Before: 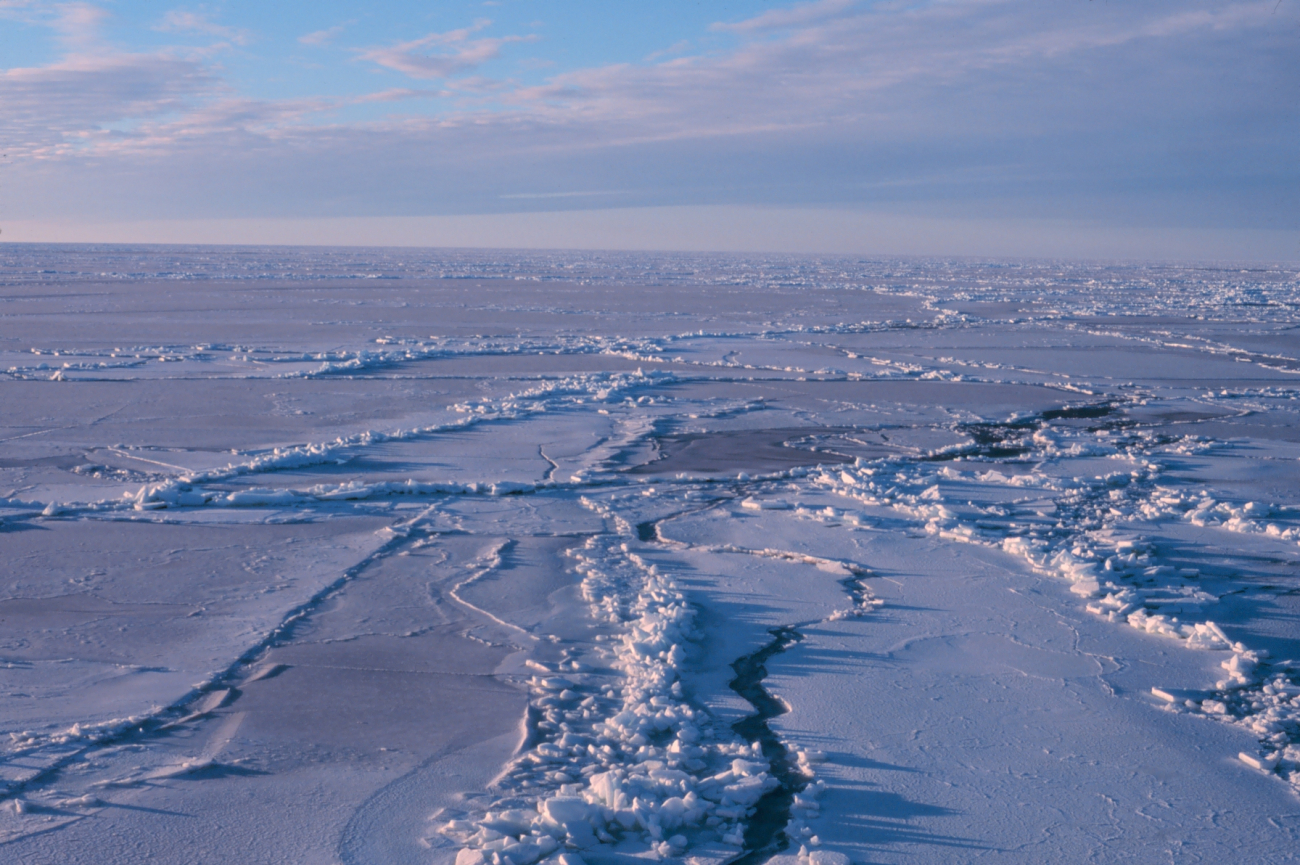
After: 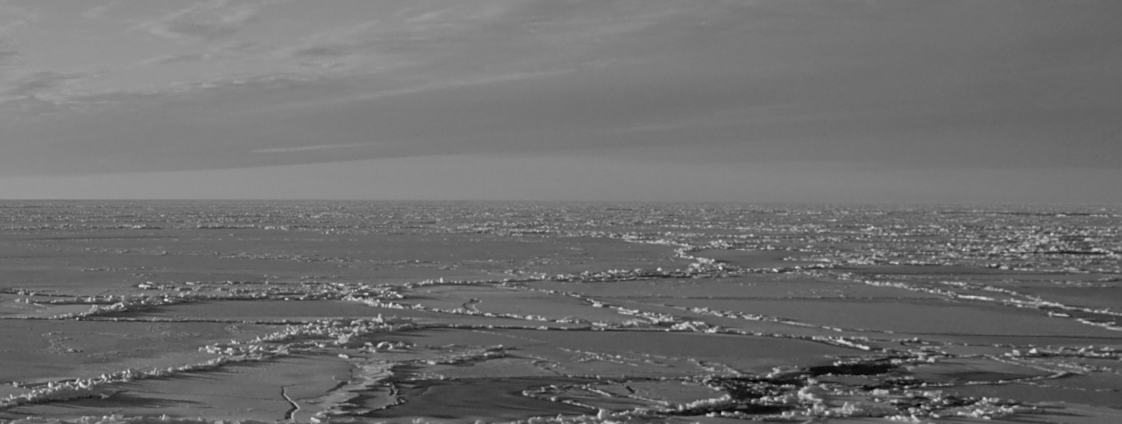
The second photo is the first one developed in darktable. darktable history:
exposure: black level correction 0.011, exposure -0.478 EV, compensate highlight preservation false
color zones: curves: ch1 [(0.263, 0.53) (0.376, 0.287) (0.487, 0.512) (0.748, 0.547) (1, 0.513)]; ch2 [(0.262, 0.45) (0.751, 0.477)], mix 31.98%
velvia: strength 39.63%
sharpen: on, module defaults
monochrome: on, module defaults
crop and rotate: left 11.812%, bottom 42.776%
rotate and perspective: rotation 1.69°, lens shift (vertical) -0.023, lens shift (horizontal) -0.291, crop left 0.025, crop right 0.988, crop top 0.092, crop bottom 0.842
